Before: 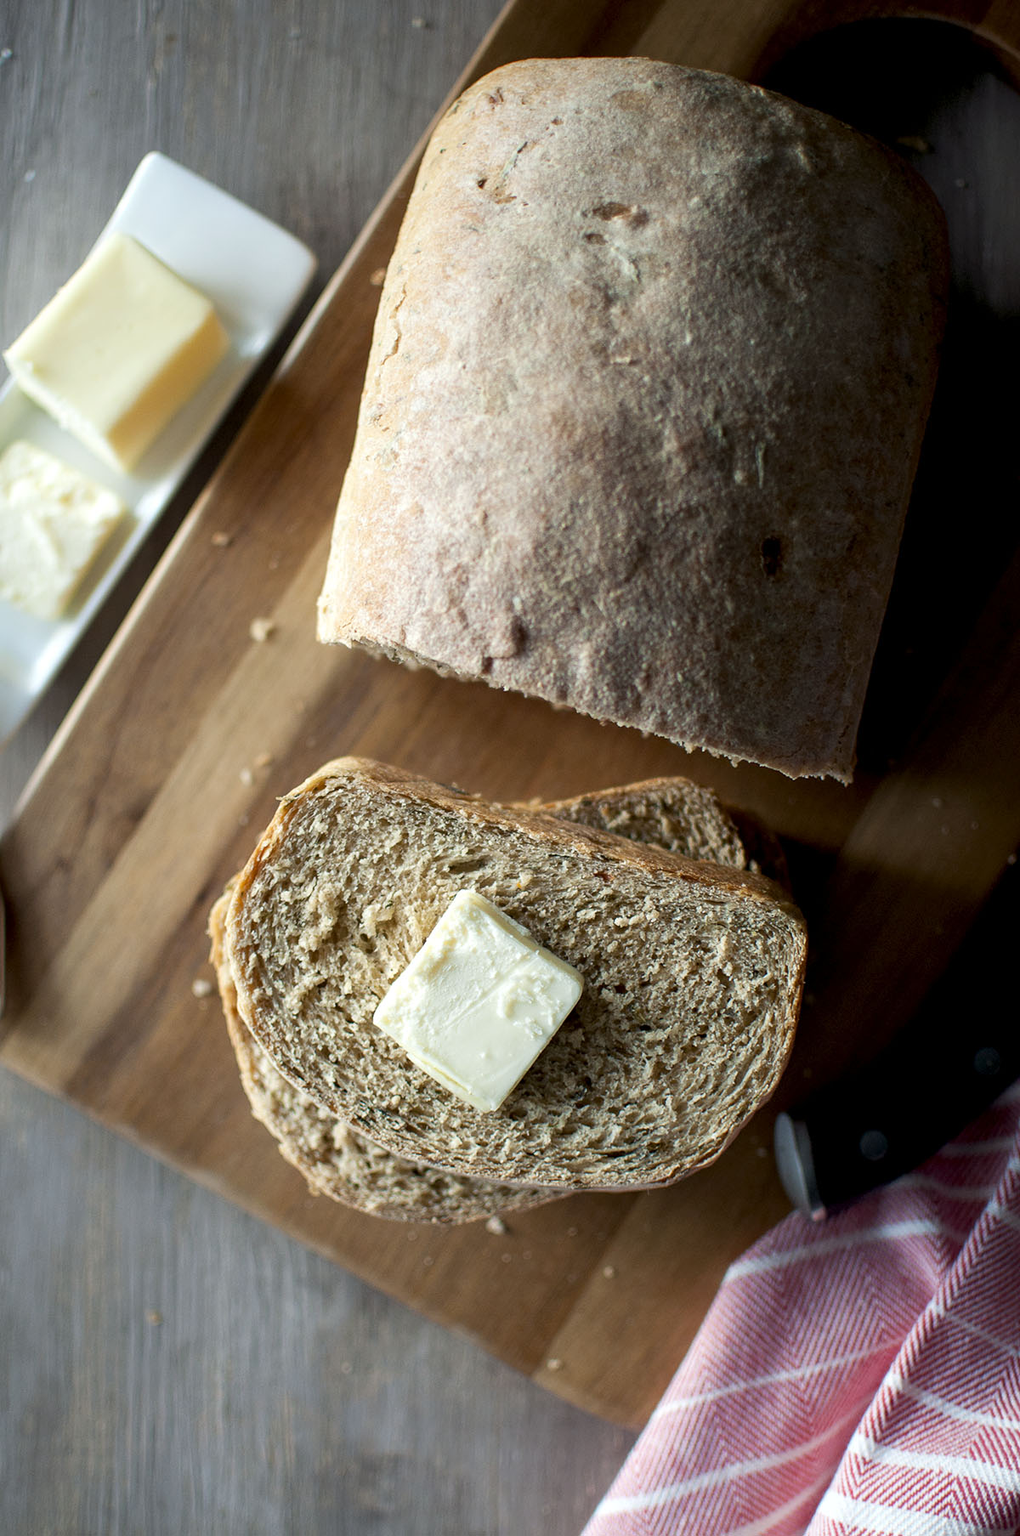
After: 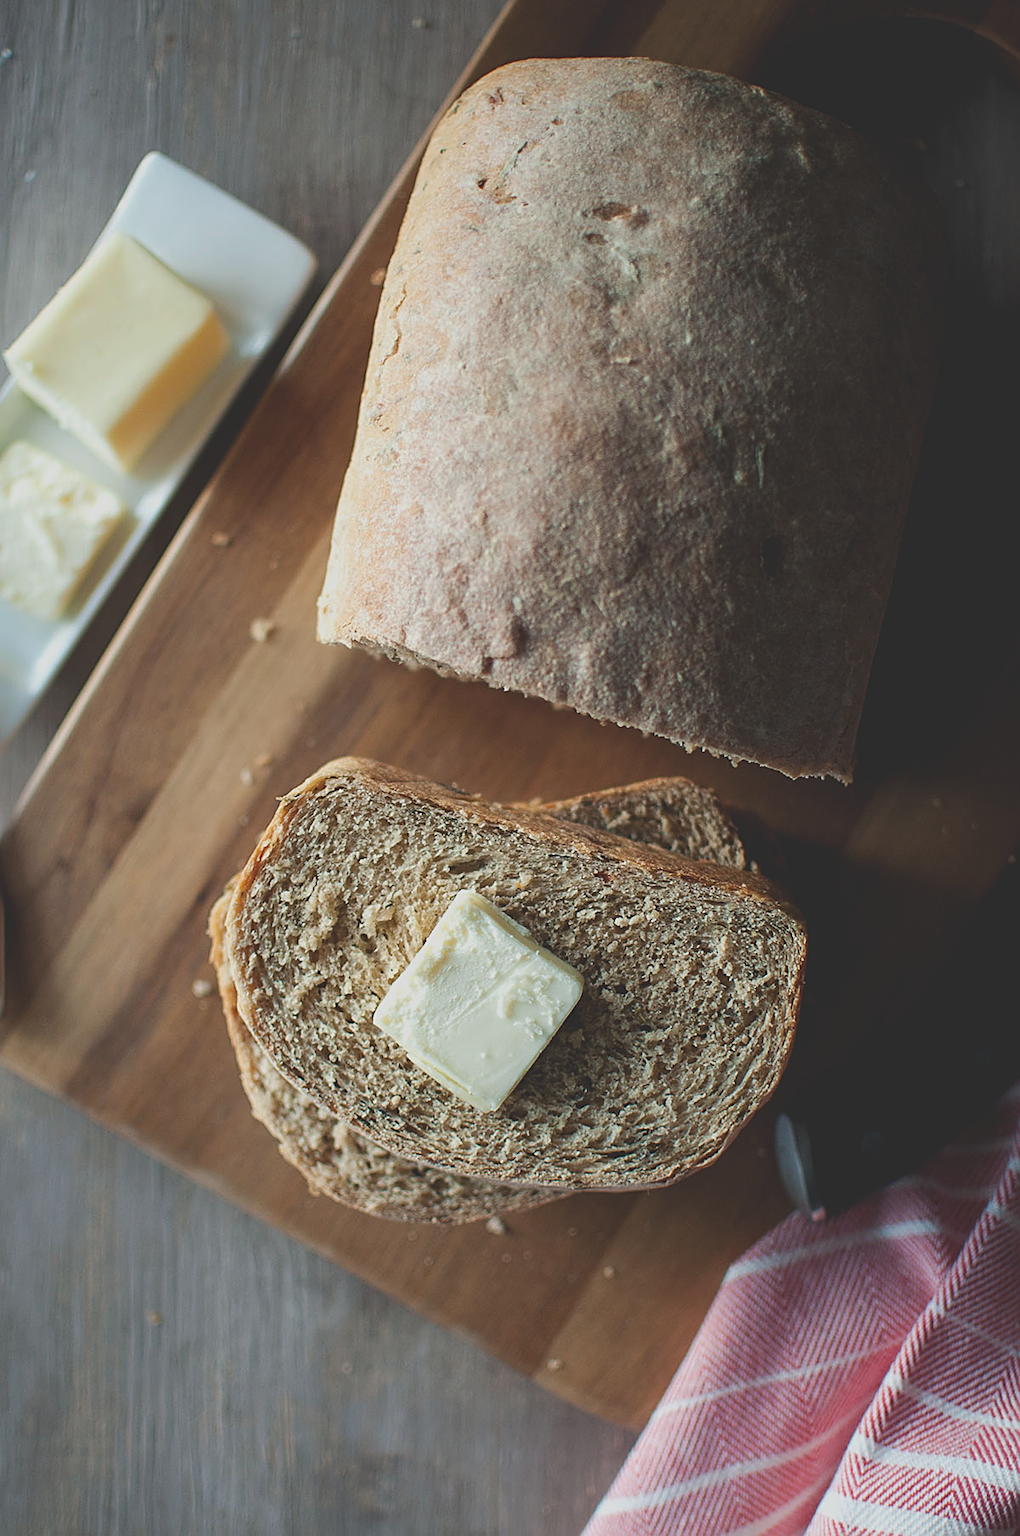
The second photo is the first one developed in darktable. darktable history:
sharpen: on, module defaults
exposure: black level correction -0.036, exposure -0.497 EV, compensate highlight preservation false
